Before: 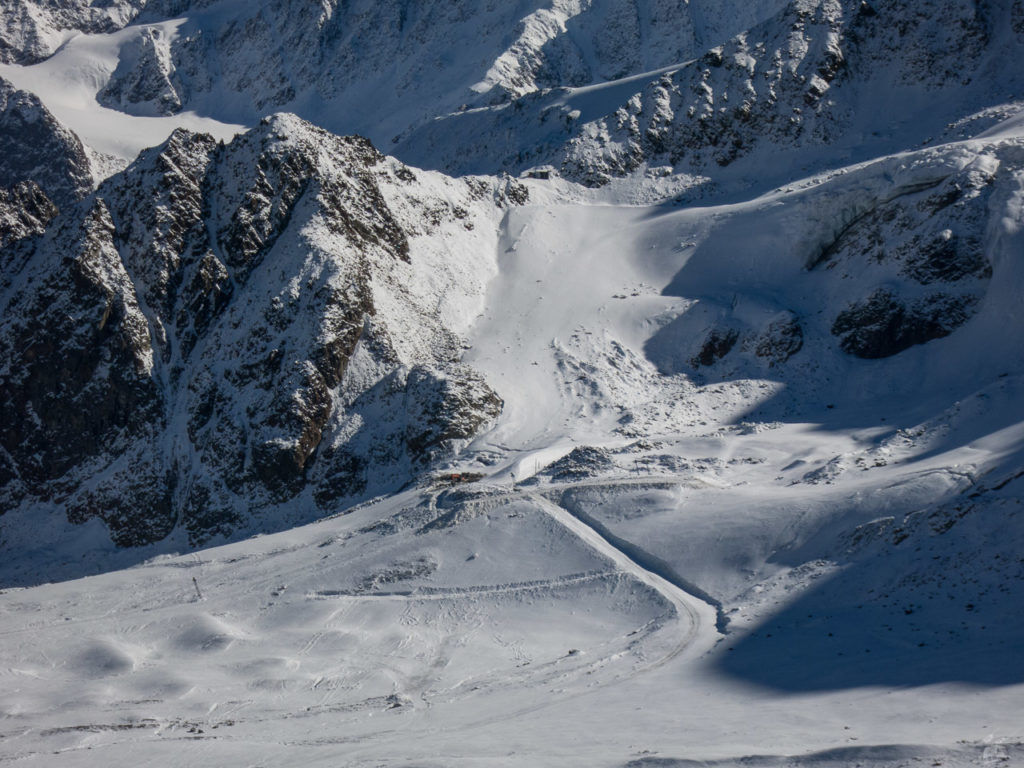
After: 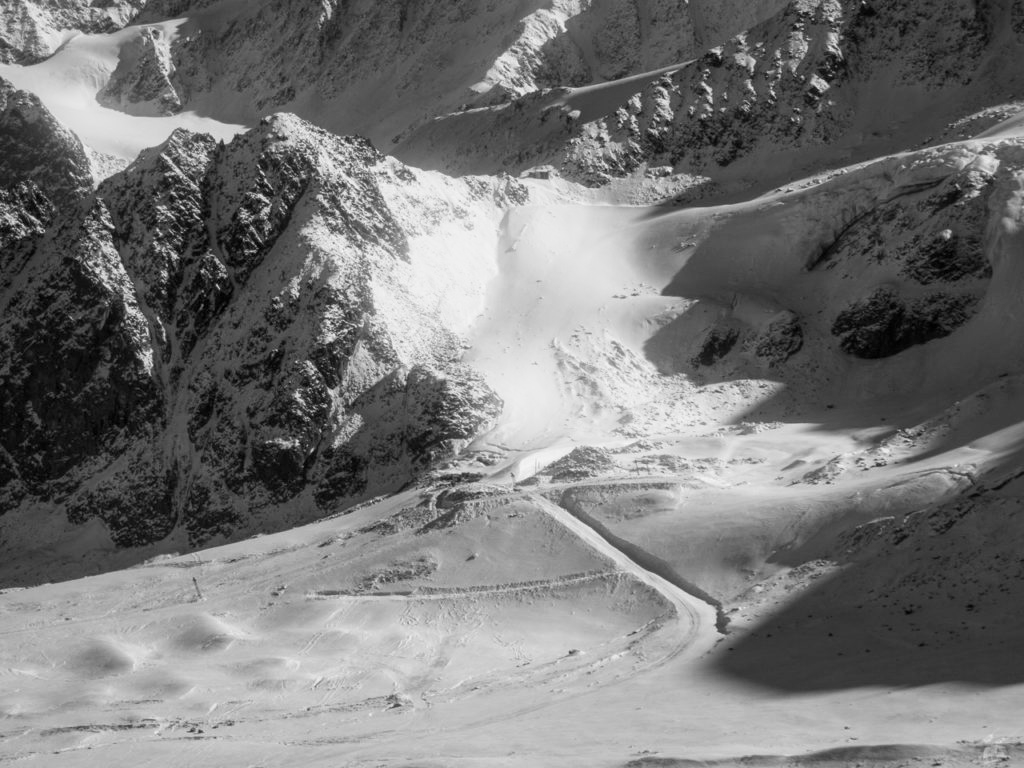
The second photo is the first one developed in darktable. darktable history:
exposure: black level correction 0.001, exposure 0.5 EV, compensate exposure bias true, compensate highlight preservation false
bloom: size 5%, threshold 95%, strength 15%
white balance: emerald 1
monochrome: a 73.58, b 64.21
